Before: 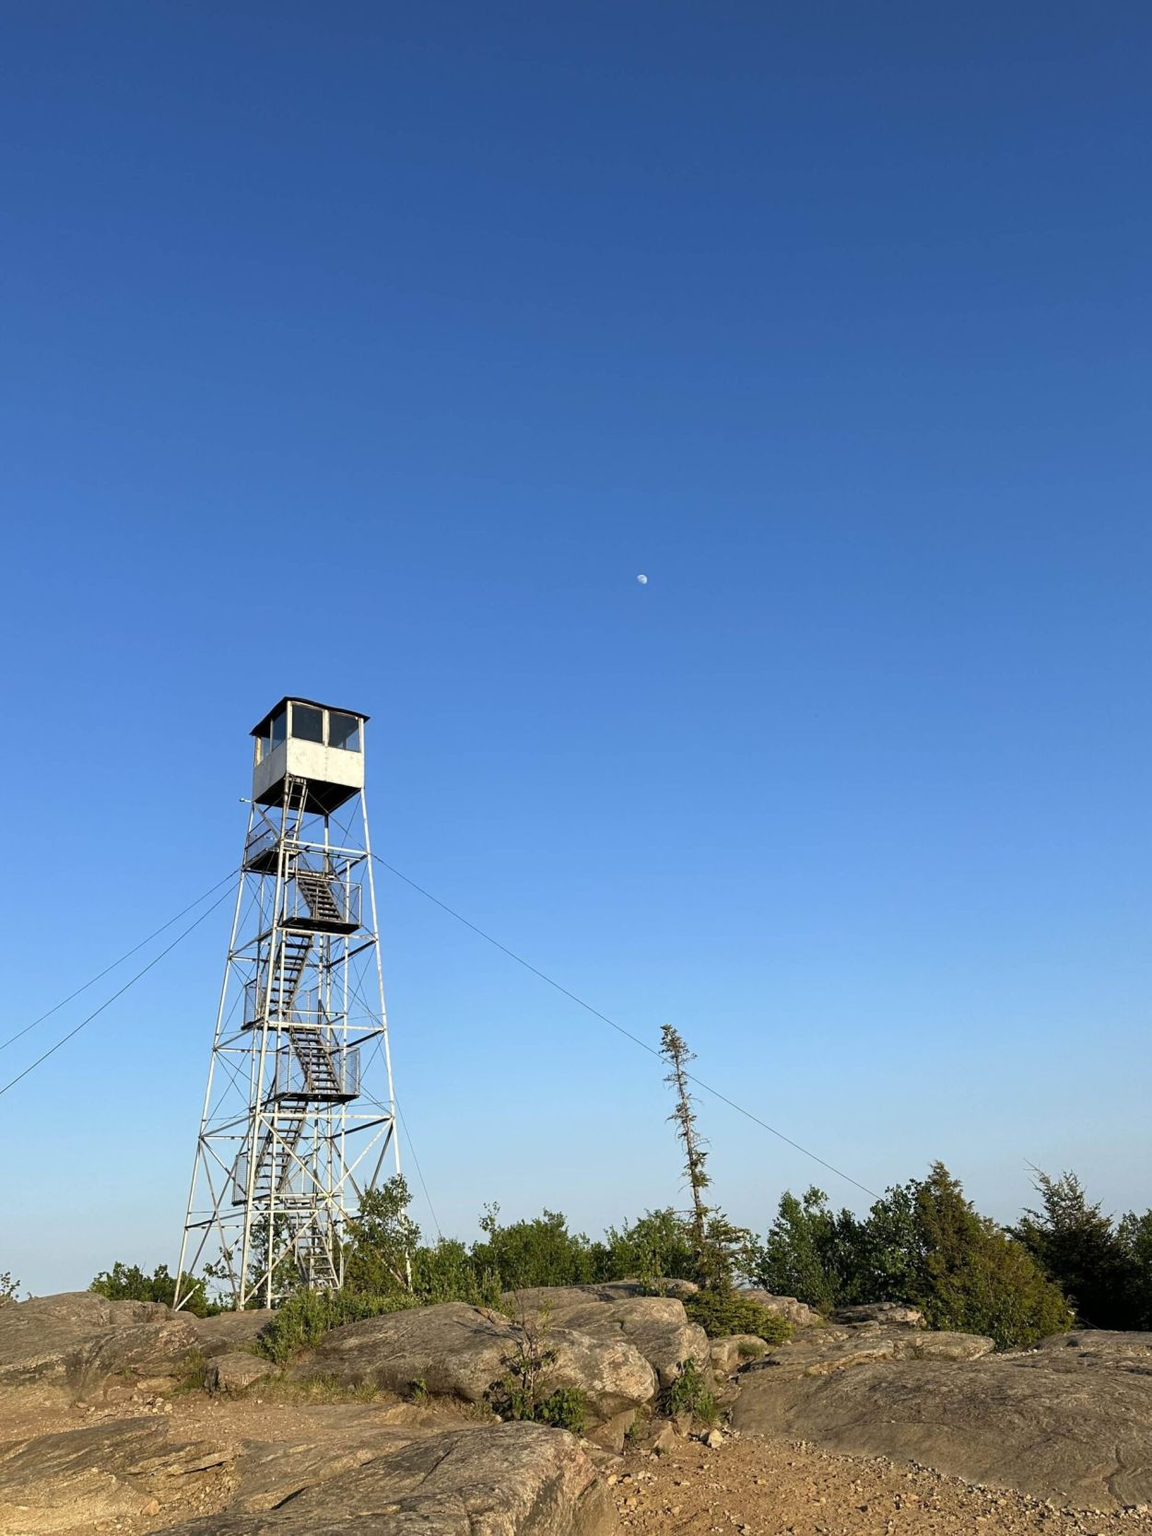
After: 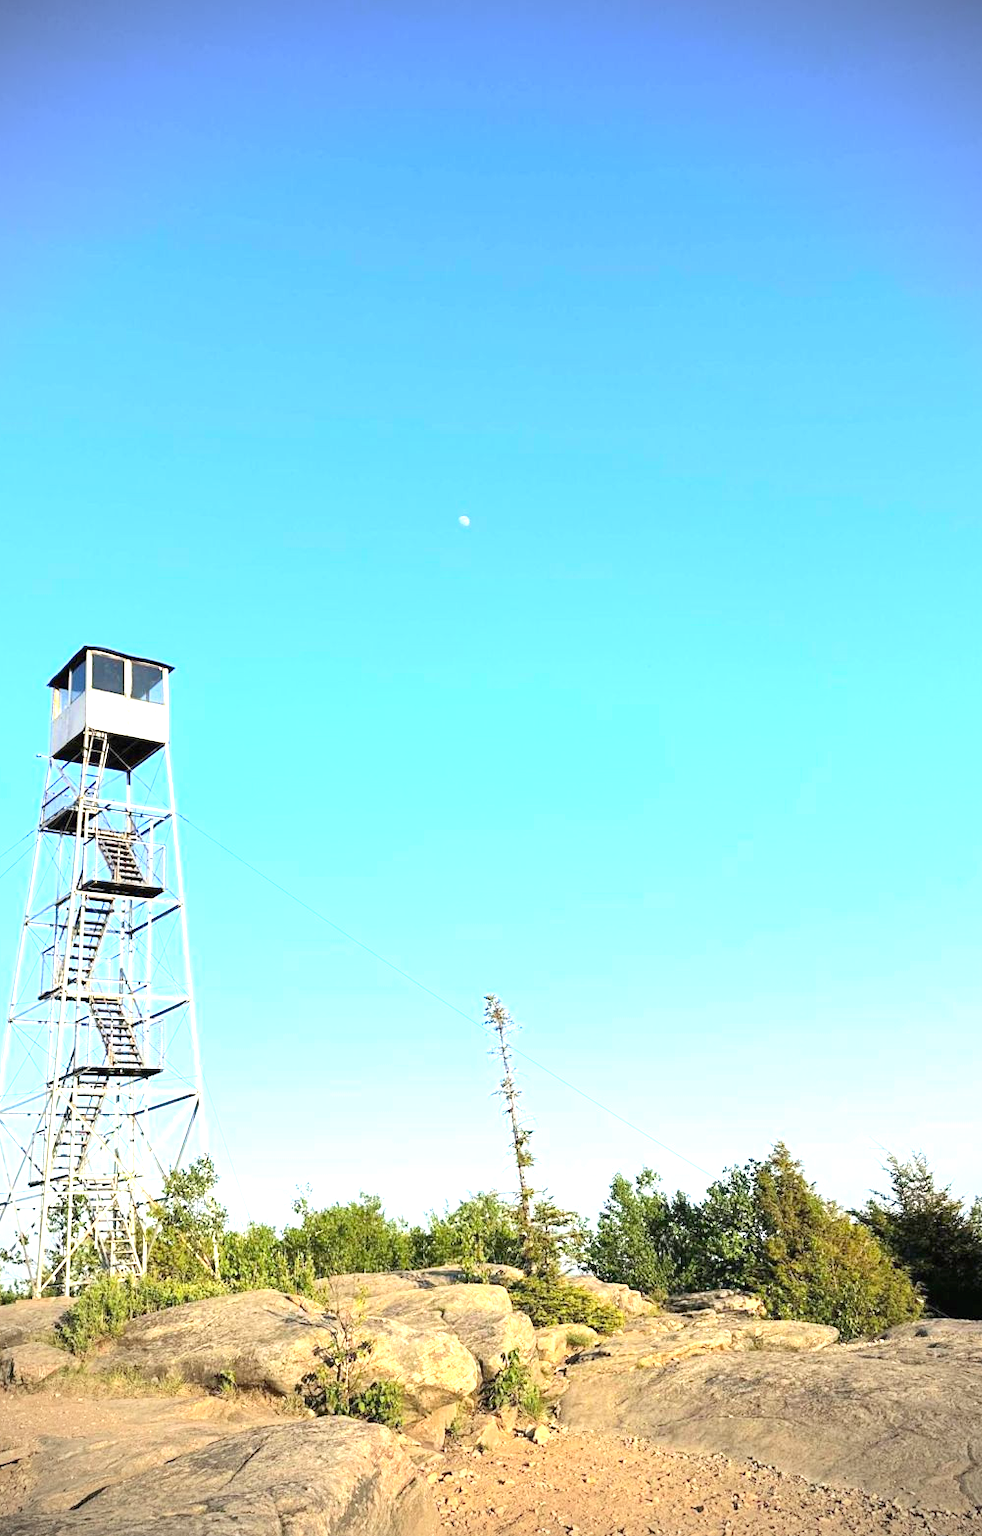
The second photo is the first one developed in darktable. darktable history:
vignetting: brightness -0.825
crop and rotate: left 17.885%, top 5.929%, right 1.859%
contrast brightness saturation: contrast 0.198, brightness 0.161, saturation 0.229
exposure: black level correction 0, exposure 1.622 EV, compensate highlight preservation false
